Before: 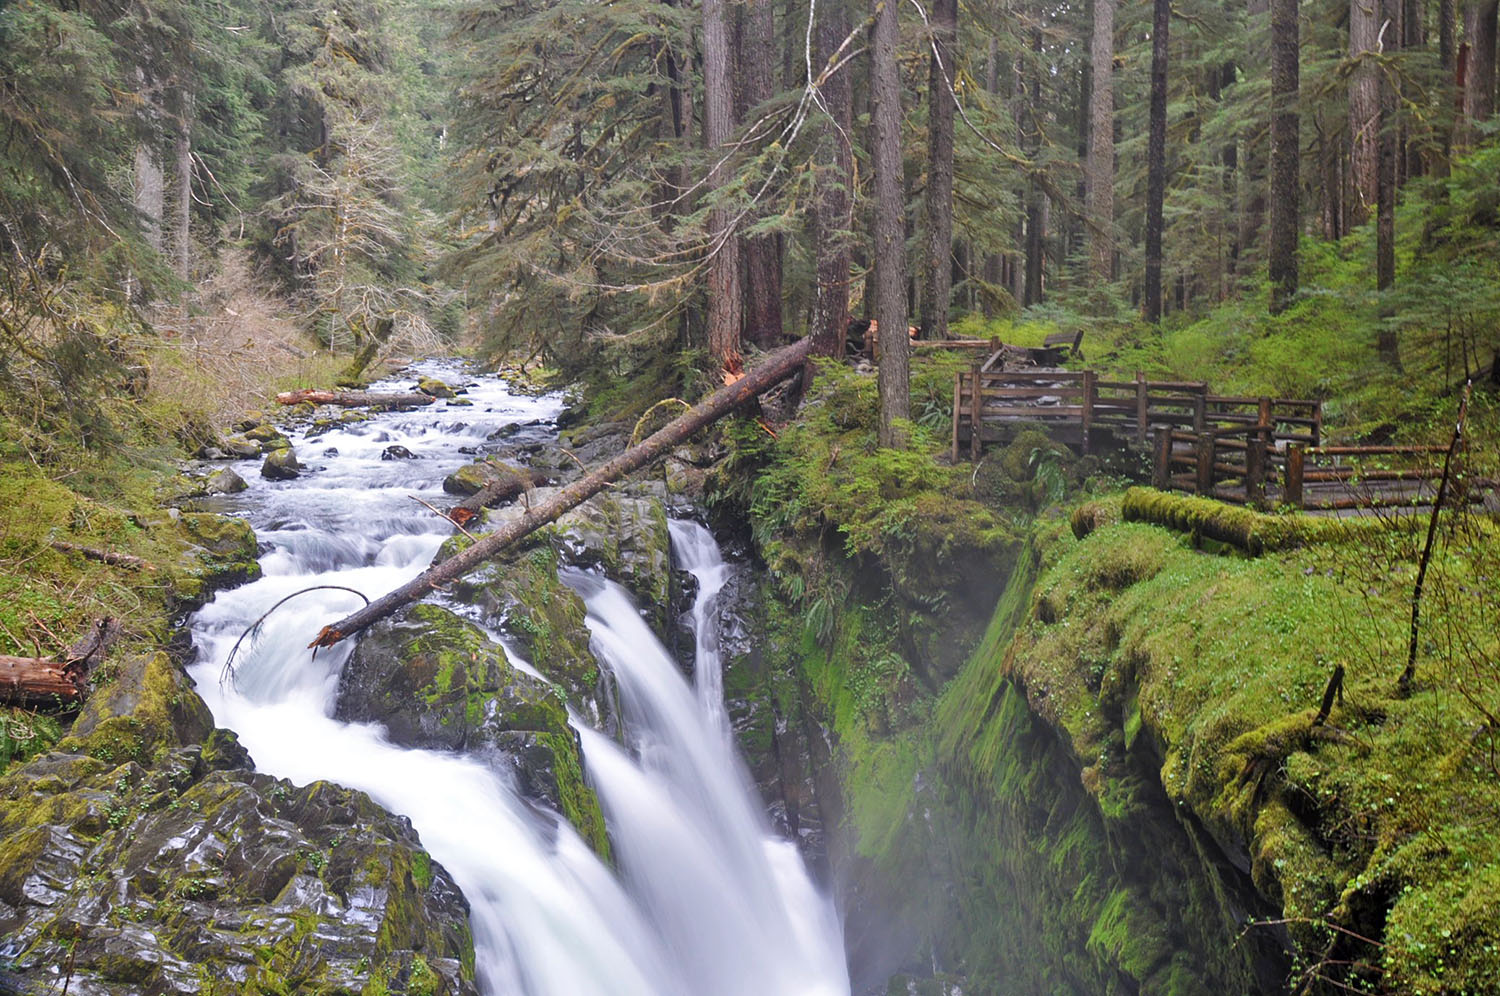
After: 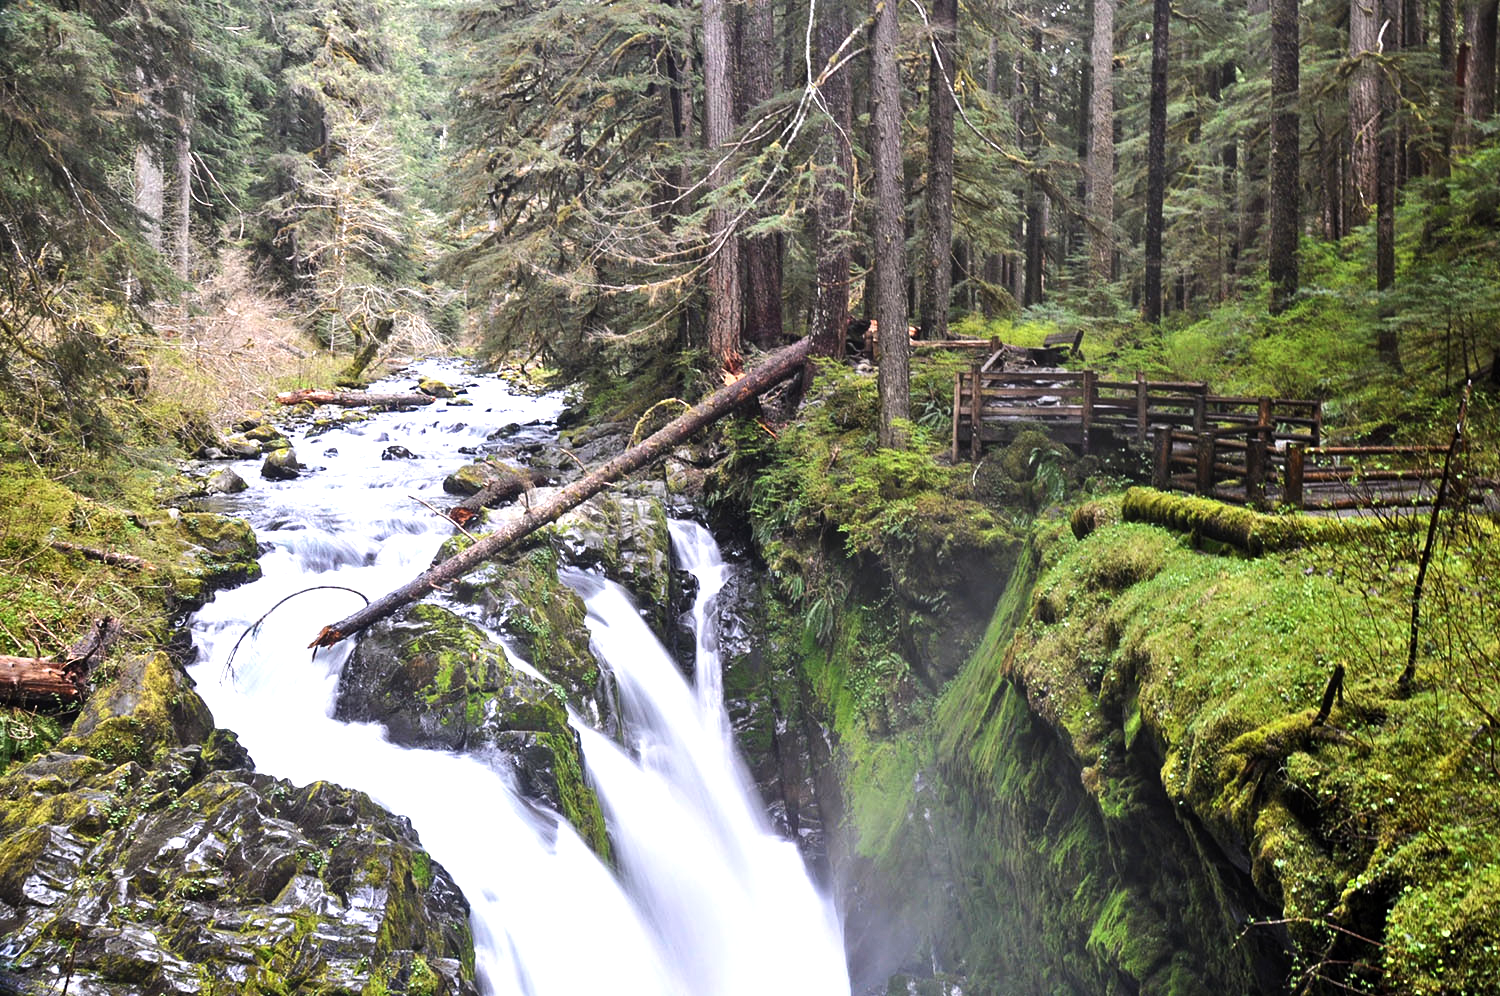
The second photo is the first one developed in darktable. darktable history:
tone equalizer: -8 EV -1.12 EV, -7 EV -1.02 EV, -6 EV -0.888 EV, -5 EV -0.541 EV, -3 EV 0.57 EV, -2 EV 0.873 EV, -1 EV 0.985 EV, +0 EV 1.08 EV, edges refinement/feathering 500, mask exposure compensation -1.57 EV, preserve details no
